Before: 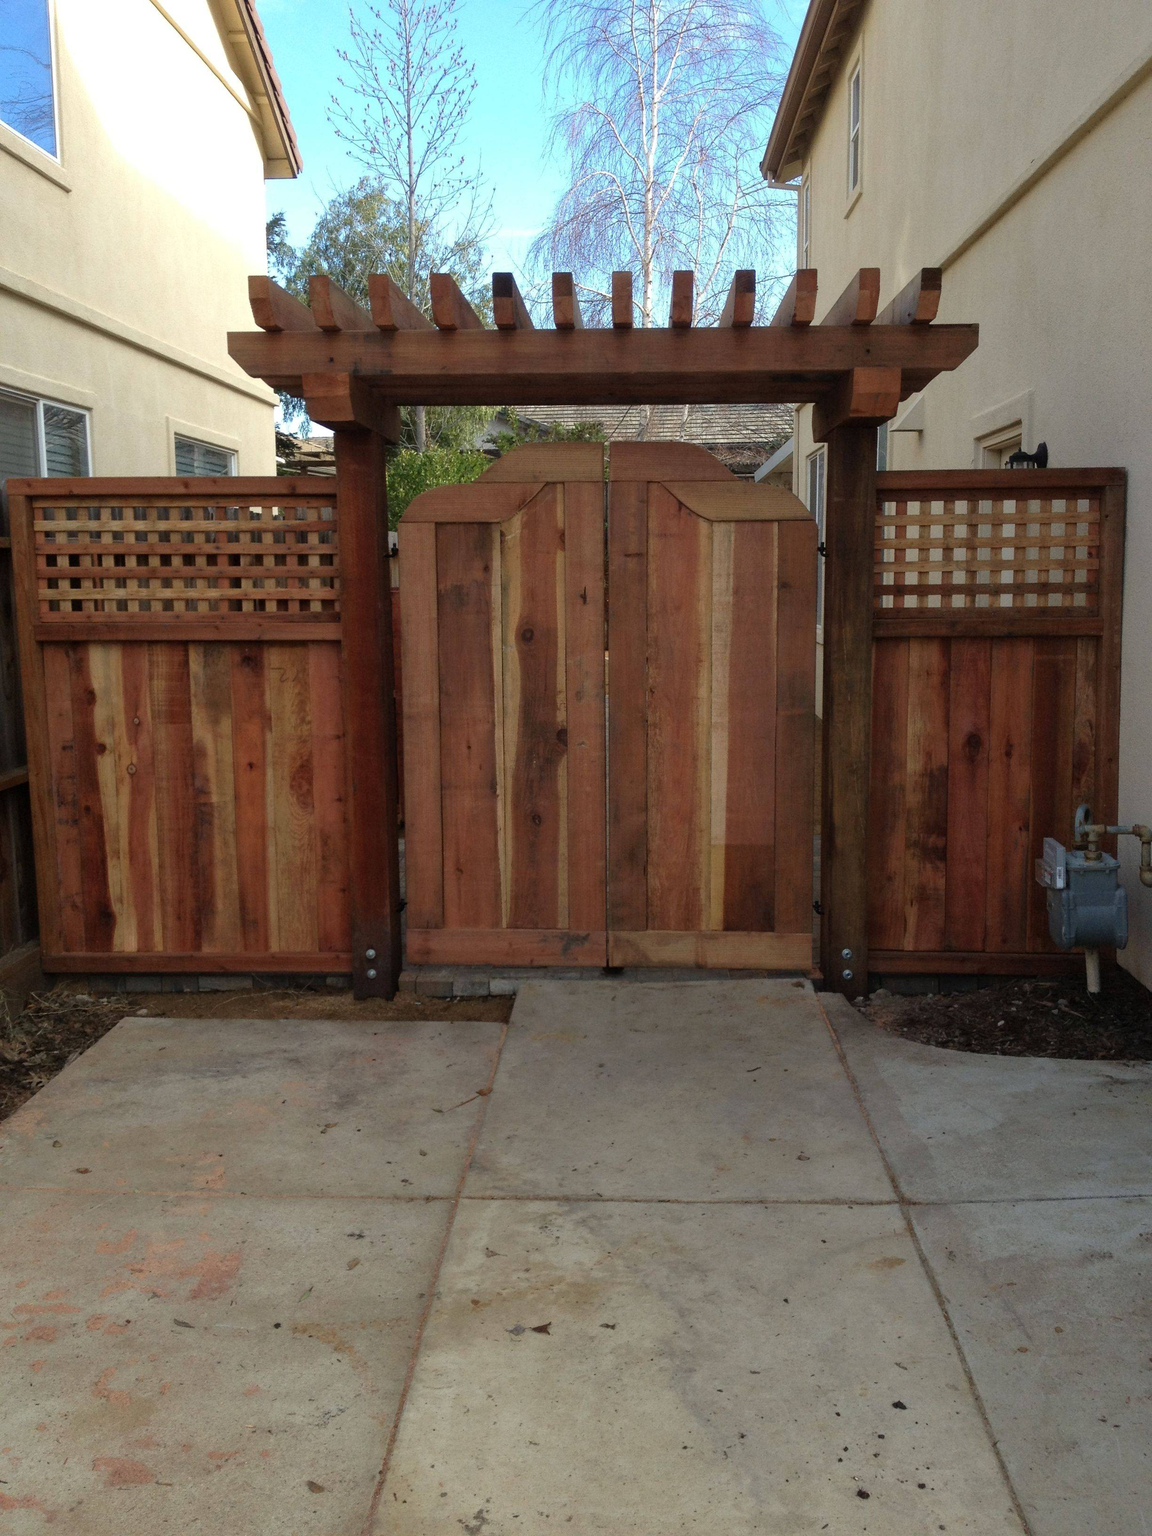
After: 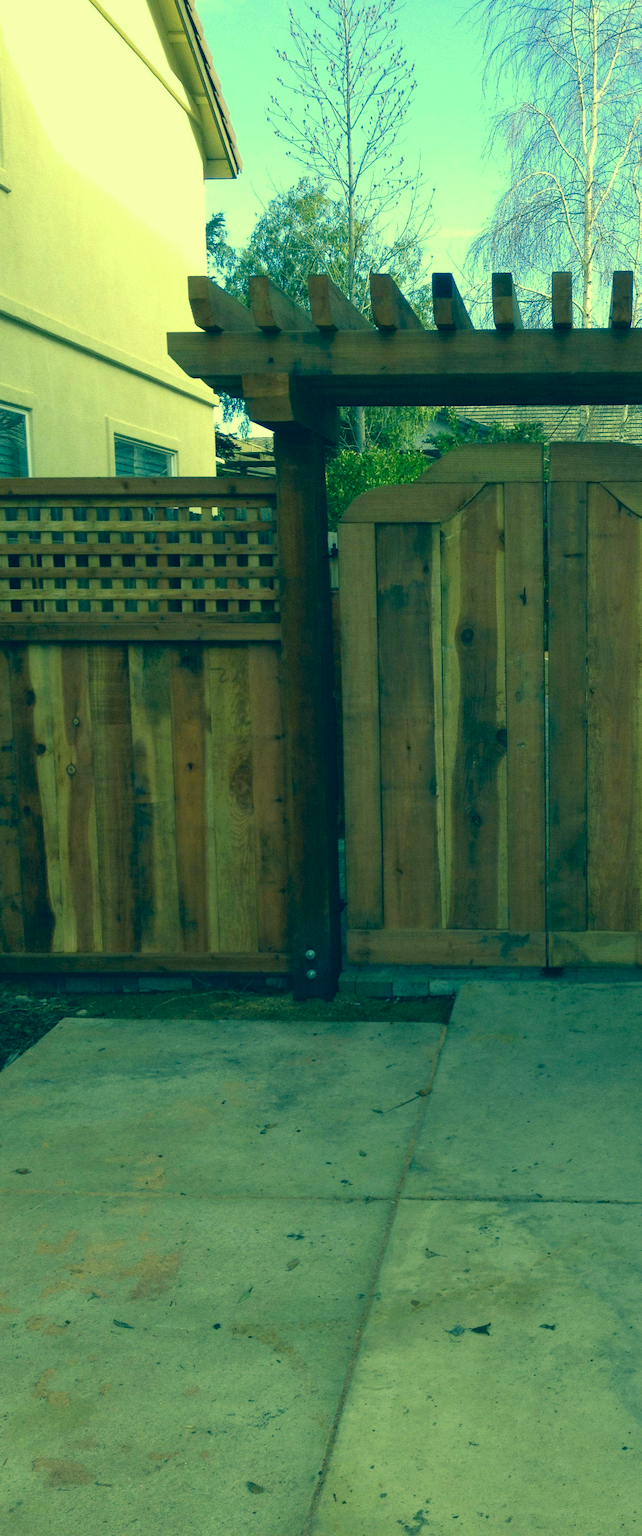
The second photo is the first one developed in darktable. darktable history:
color correction: highlights a* -15.4, highlights b* 39.94, shadows a* -39.92, shadows b* -25.94
crop: left 5.276%, right 38.962%
color balance rgb: linear chroma grading › shadows -2.003%, linear chroma grading › highlights -14.14%, linear chroma grading › global chroma -9.35%, linear chroma grading › mid-tones -9.564%, perceptual saturation grading › global saturation 19.8%, global vibrance 20%
